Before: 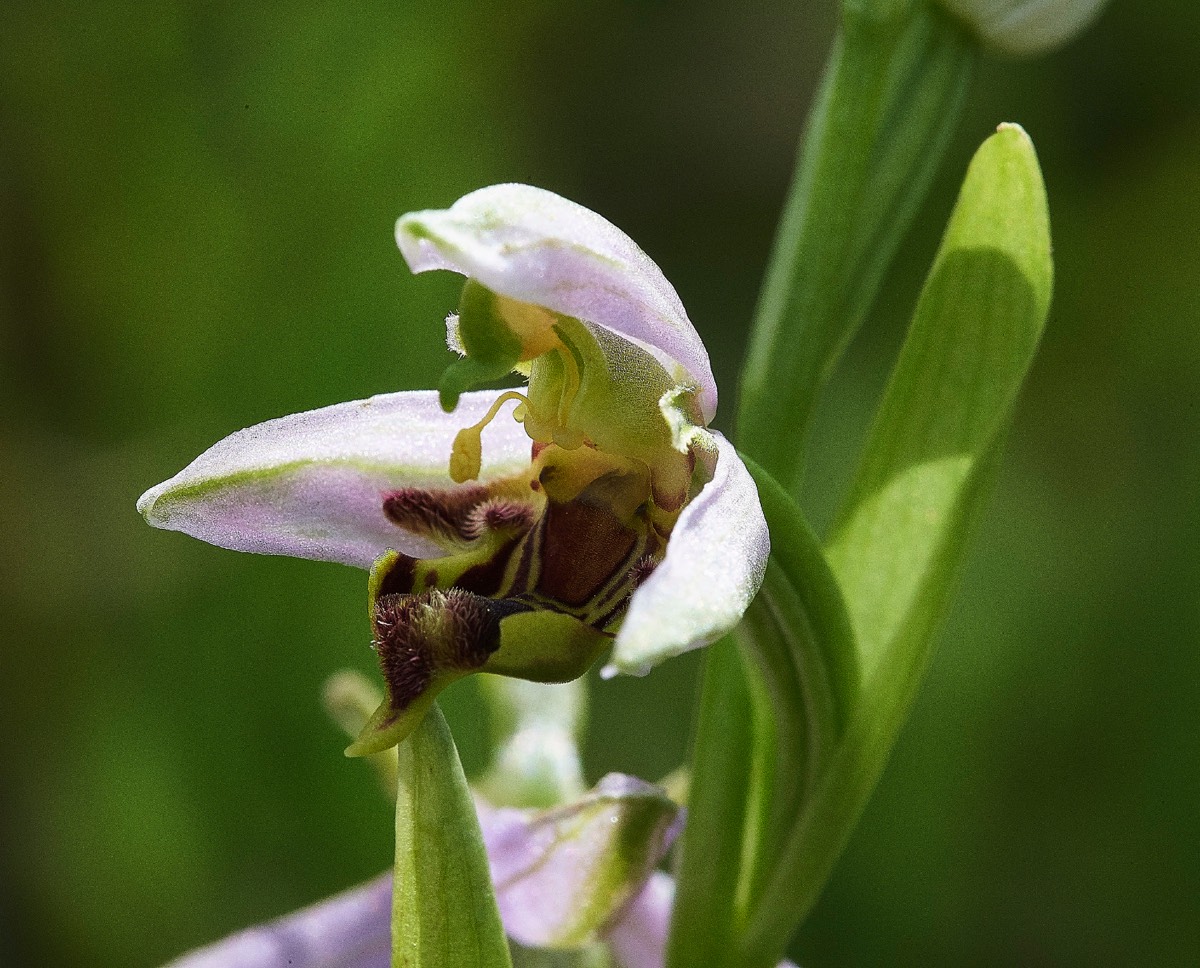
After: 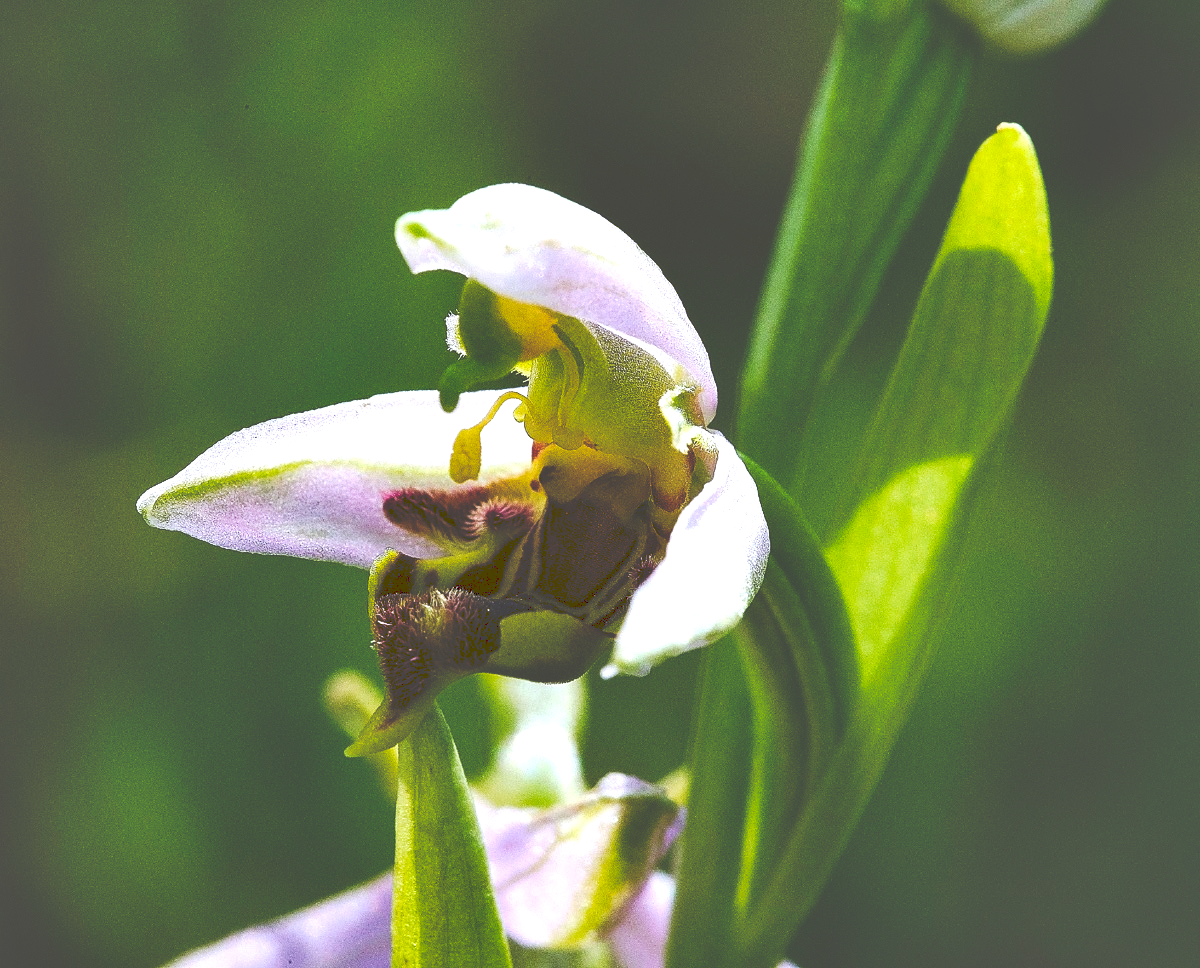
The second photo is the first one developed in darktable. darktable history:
levels: levels [0, 0.492, 0.984]
white balance: red 0.984, blue 1.059
color balance rgb: linear chroma grading › global chroma 9%, perceptual saturation grading › global saturation 36%, perceptual saturation grading › shadows 35%, perceptual brilliance grading › global brilliance 15%, perceptual brilliance grading › shadows -35%, global vibrance 15%
tone curve: curves: ch0 [(0, 0) (0.003, 0.273) (0.011, 0.276) (0.025, 0.276) (0.044, 0.28) (0.069, 0.283) (0.1, 0.288) (0.136, 0.293) (0.177, 0.302) (0.224, 0.321) (0.277, 0.349) (0.335, 0.393) (0.399, 0.448) (0.468, 0.51) (0.543, 0.589) (0.623, 0.677) (0.709, 0.761) (0.801, 0.839) (0.898, 0.909) (1, 1)], preserve colors none
shadows and highlights: soften with gaussian
